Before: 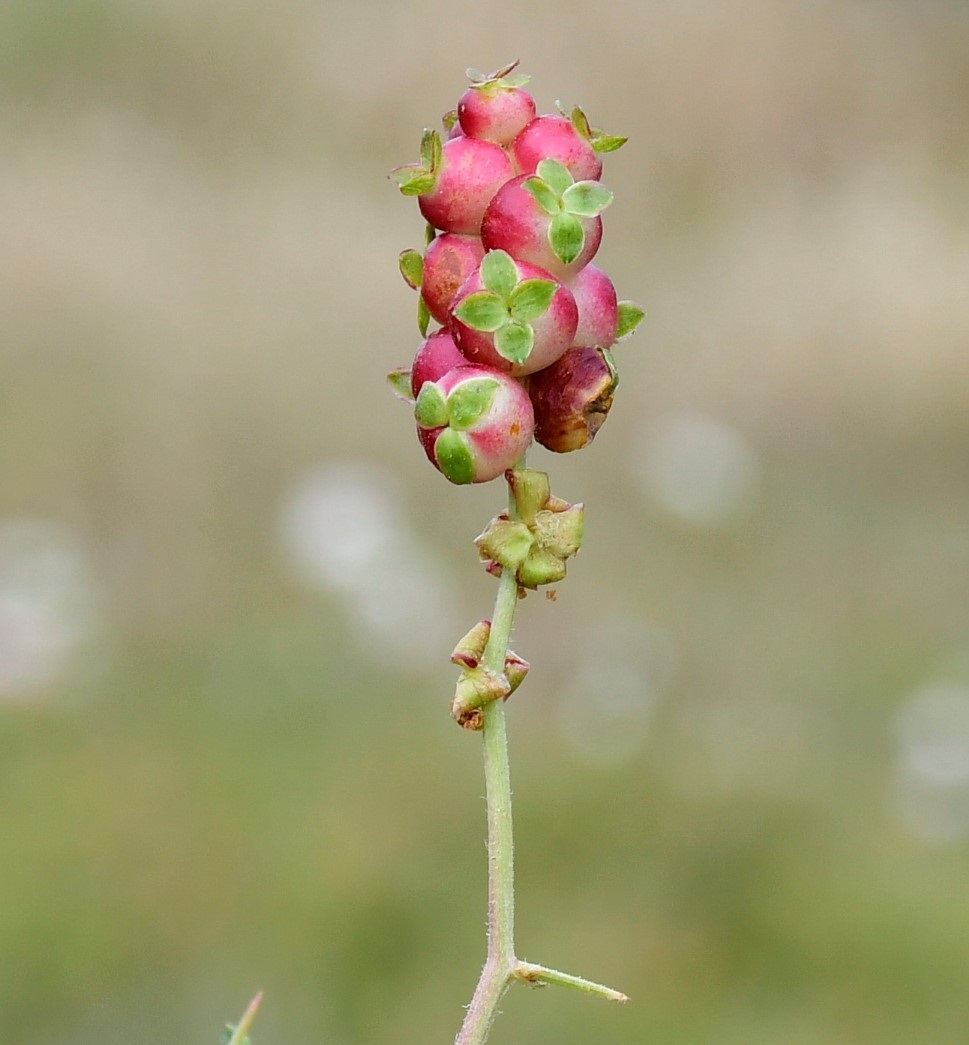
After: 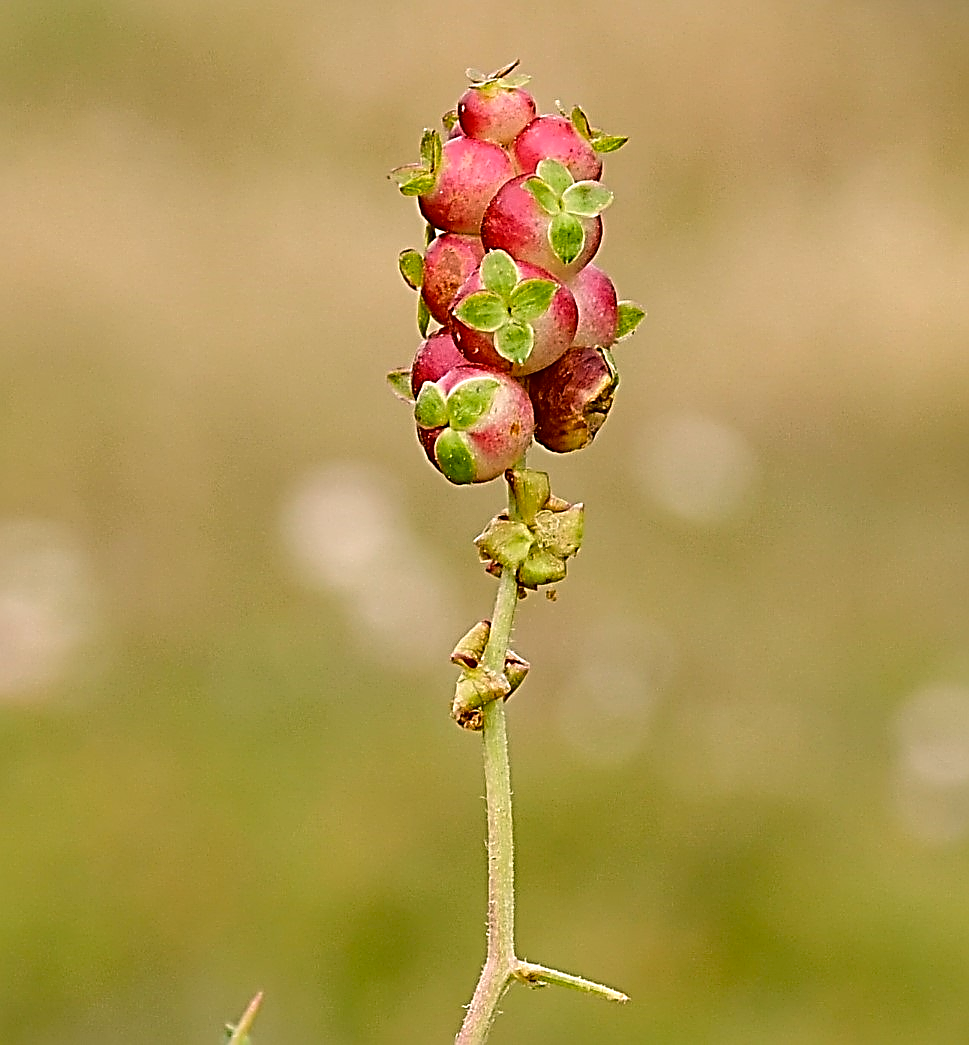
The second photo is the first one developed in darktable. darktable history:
color correction: highlights a* 8.98, highlights b* 15.09, shadows a* -0.49, shadows b* 26.52
sharpen: radius 3.158, amount 1.731
